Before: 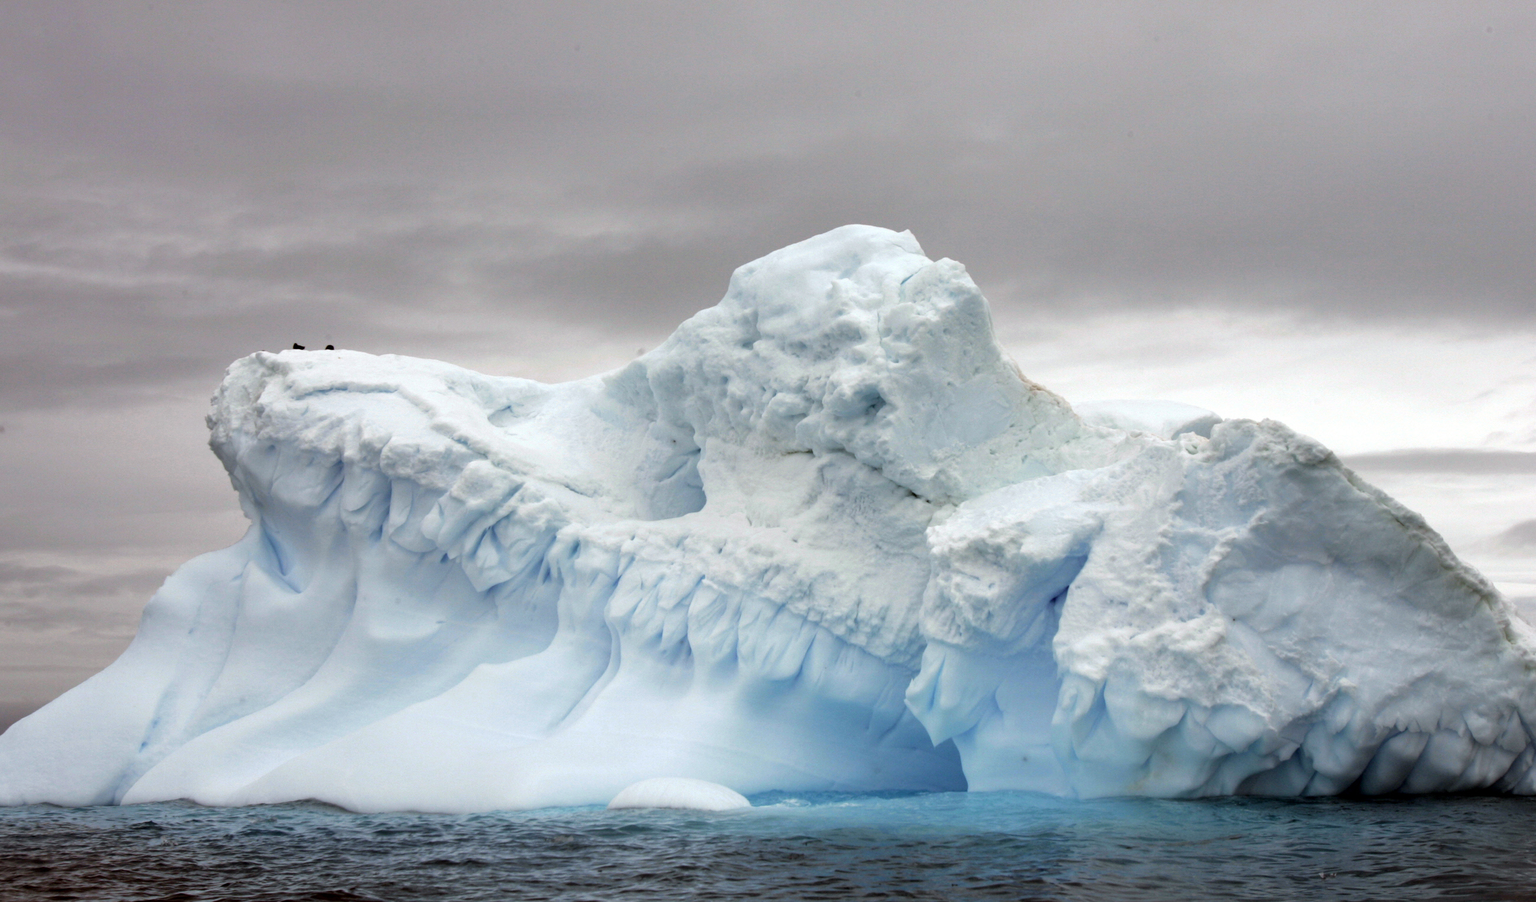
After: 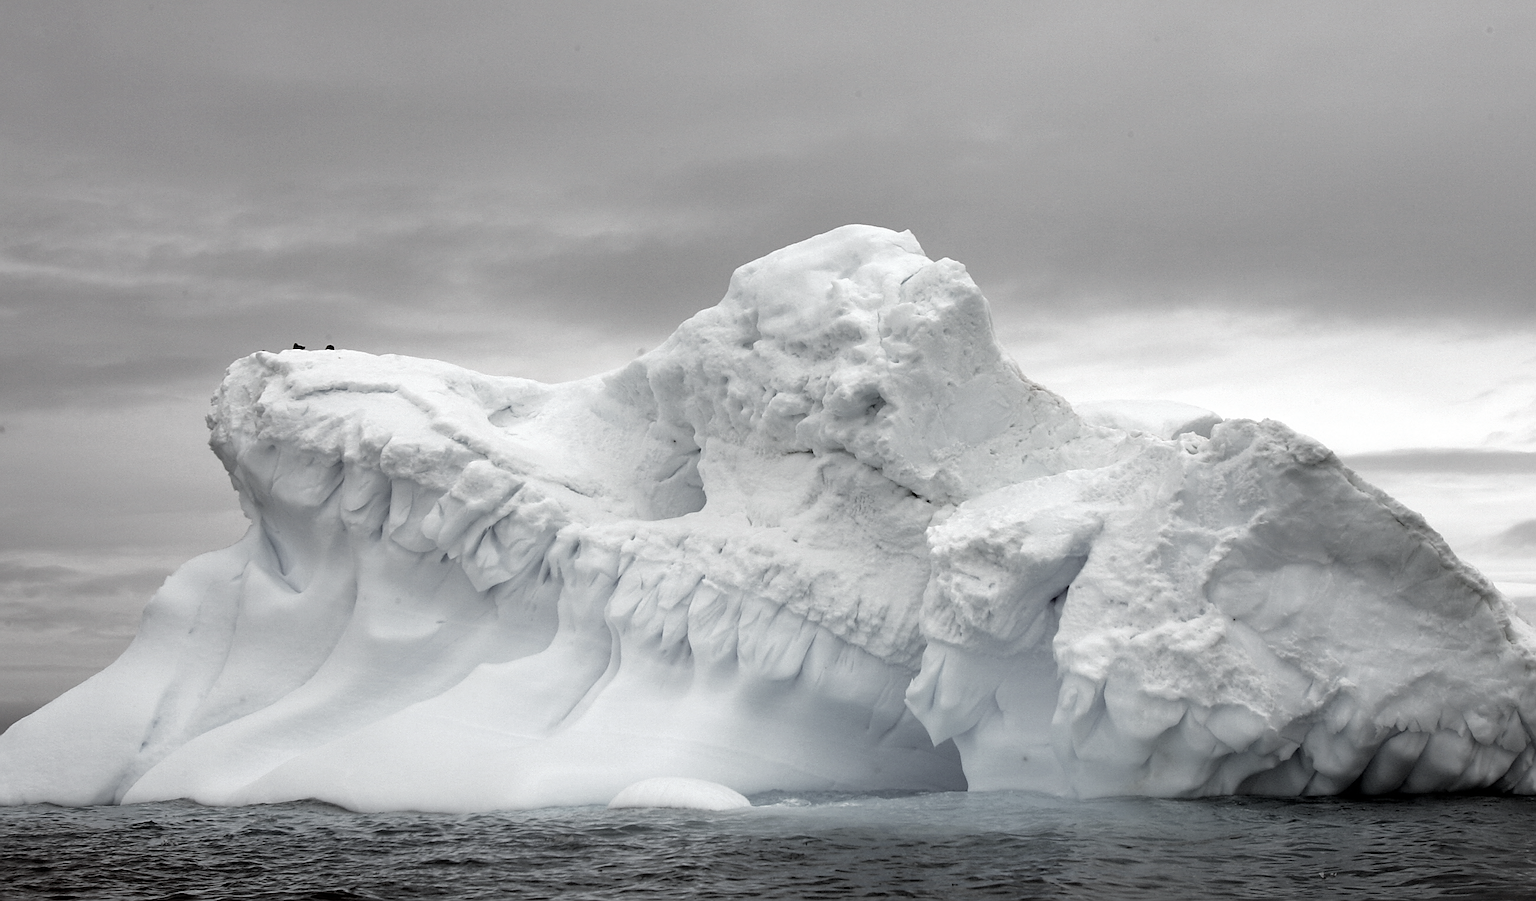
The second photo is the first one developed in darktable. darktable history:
color correction: highlights b* -0.023, saturation 0.216
sharpen: radius 1.395, amount 1.256, threshold 0.718
